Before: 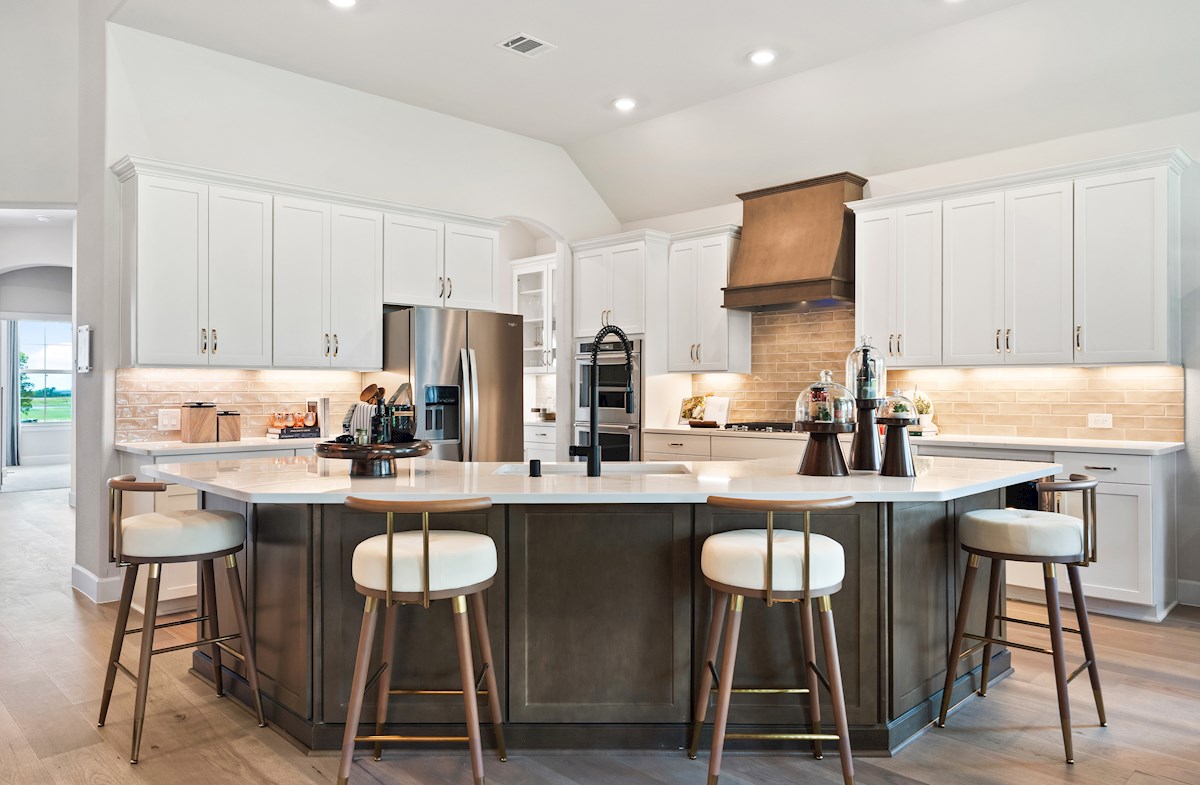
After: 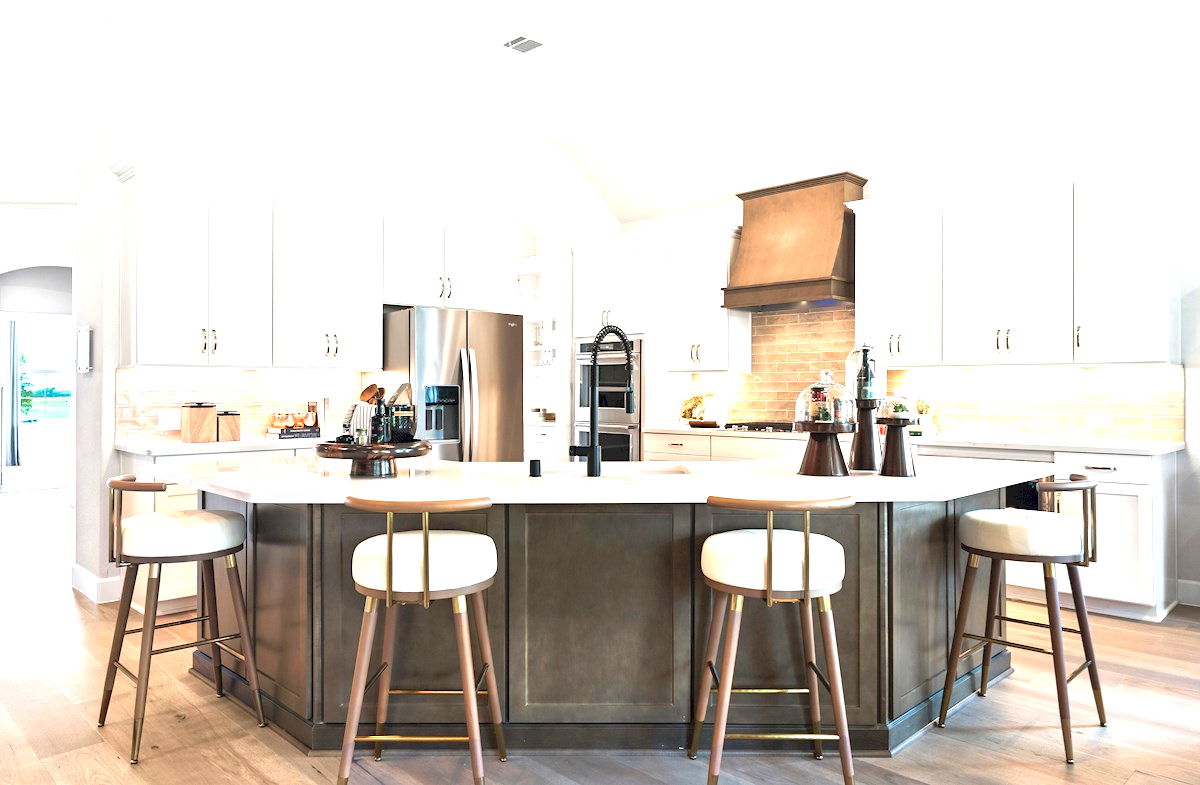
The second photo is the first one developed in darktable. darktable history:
exposure: black level correction 0, exposure 1.1 EV, compensate highlight preservation false
white balance: emerald 1
